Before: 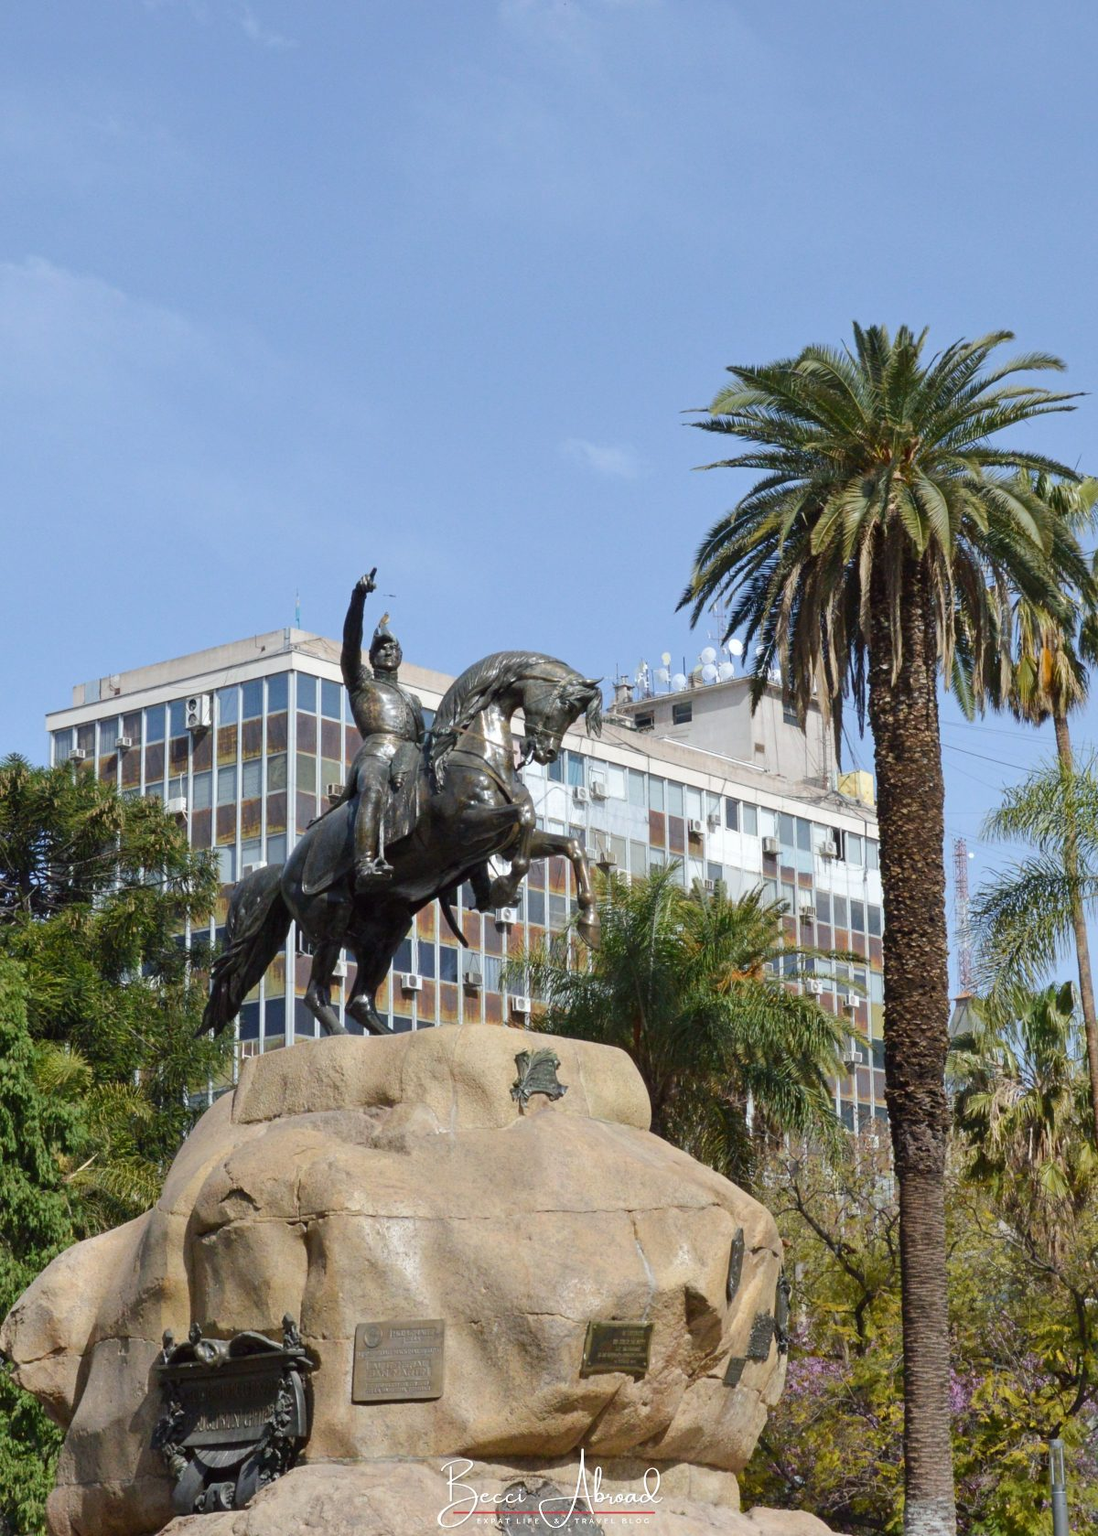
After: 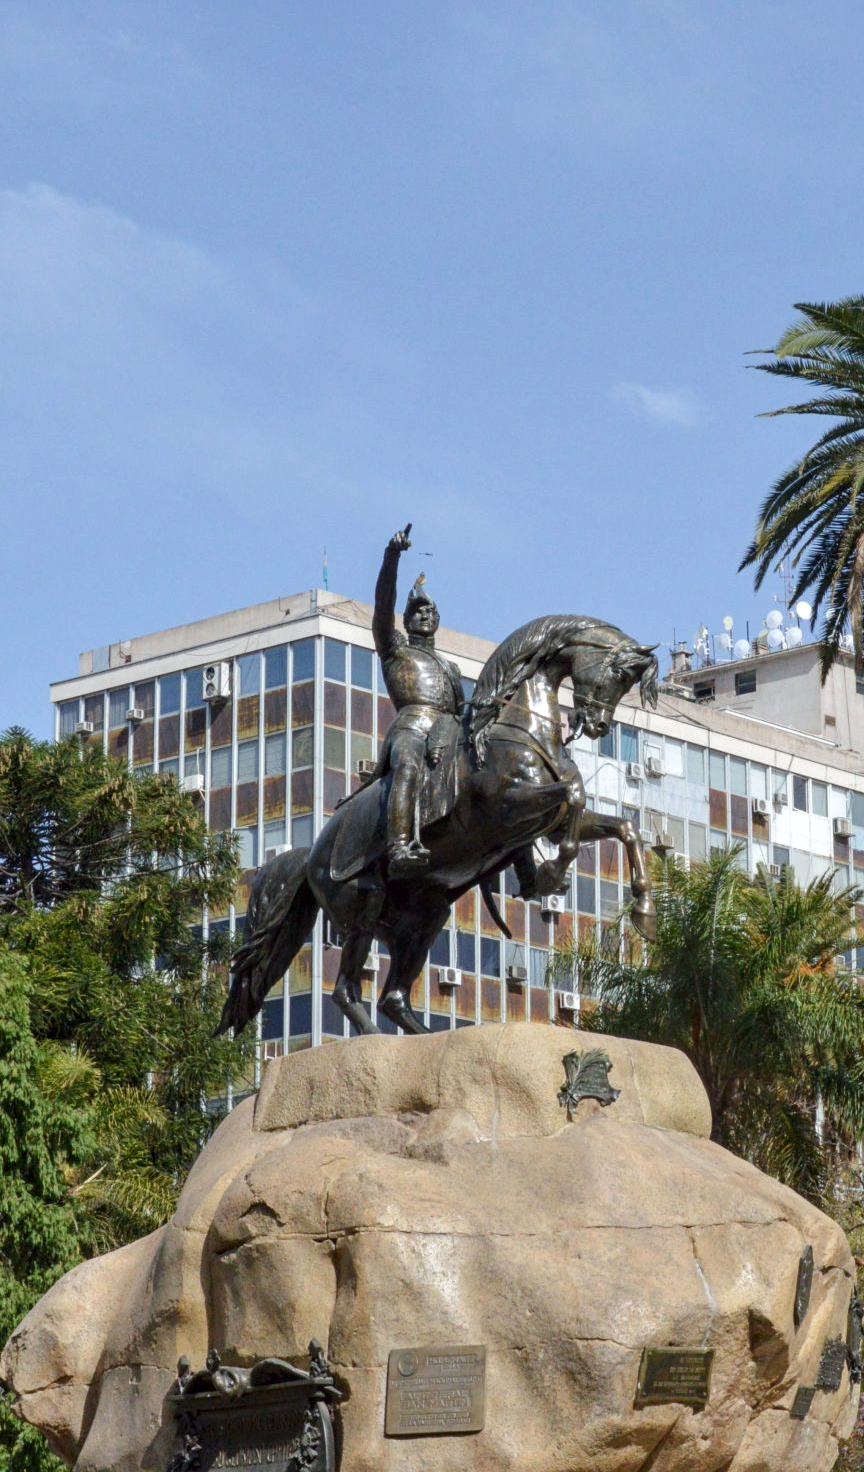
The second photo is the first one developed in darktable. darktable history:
tone equalizer: on, module defaults
crop: top 5.803%, right 27.864%, bottom 5.804%
local contrast: on, module defaults
